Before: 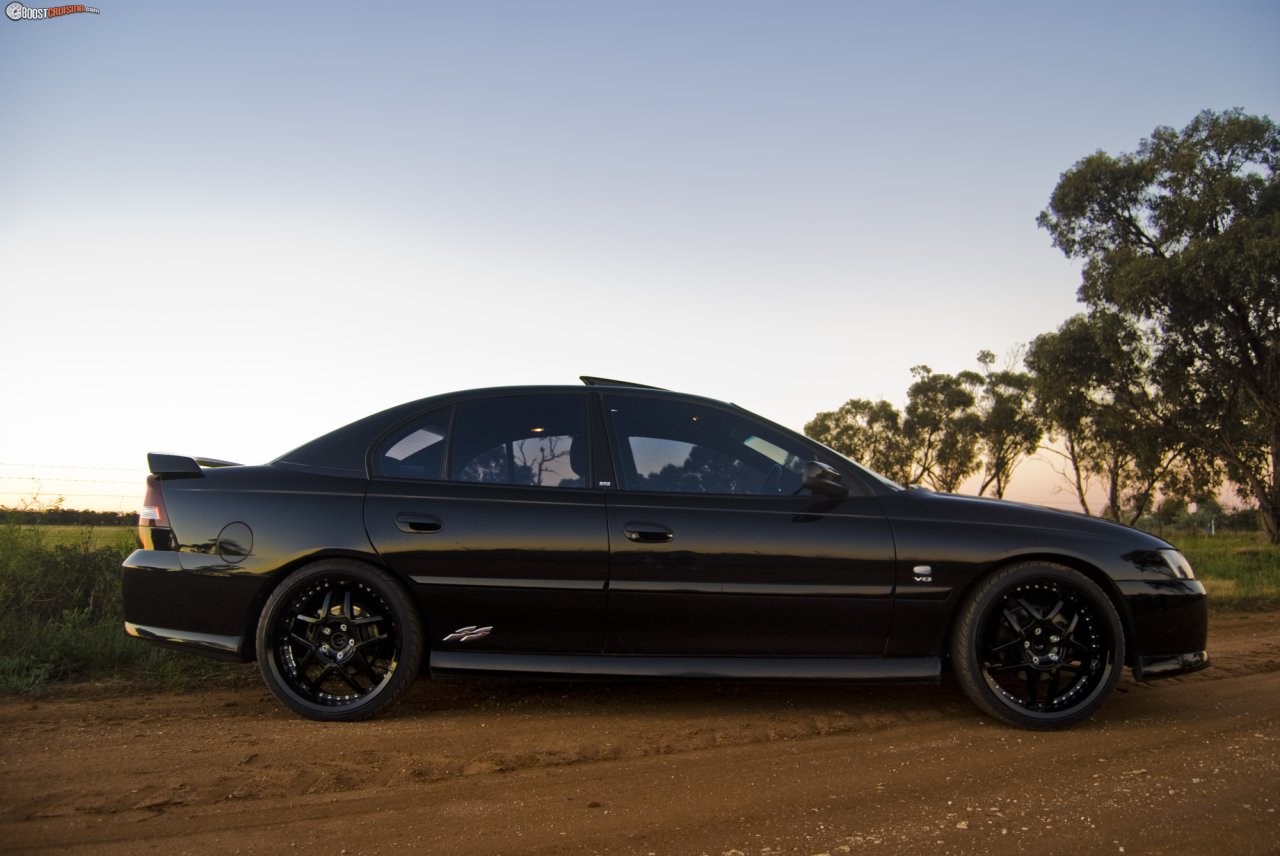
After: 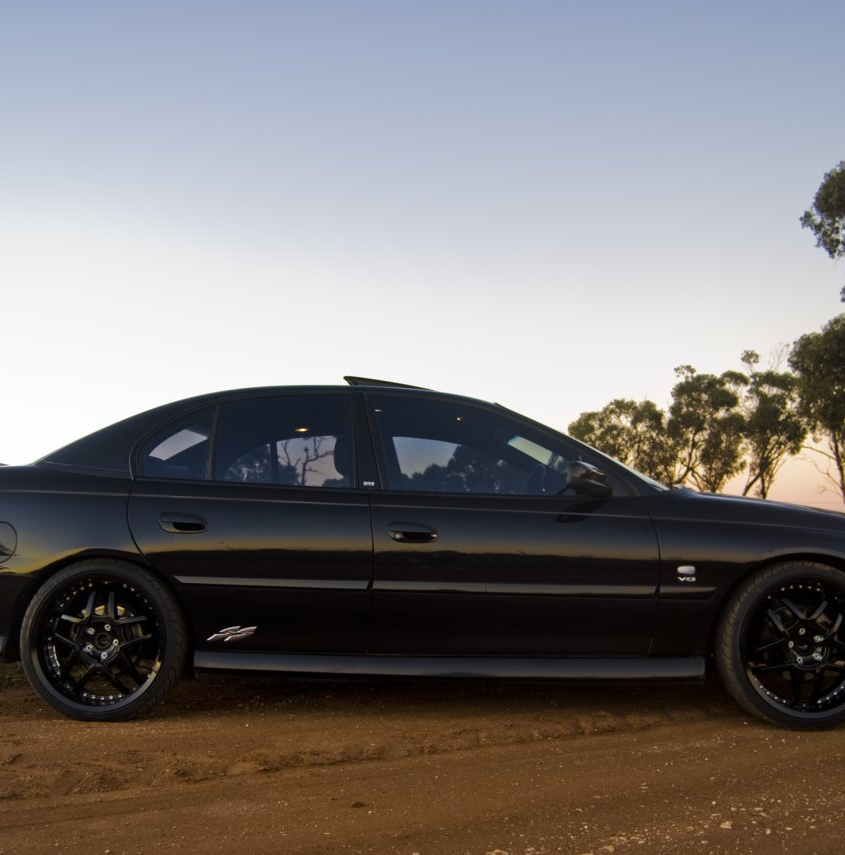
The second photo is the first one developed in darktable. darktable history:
crop and rotate: left 18.442%, right 15.508%
